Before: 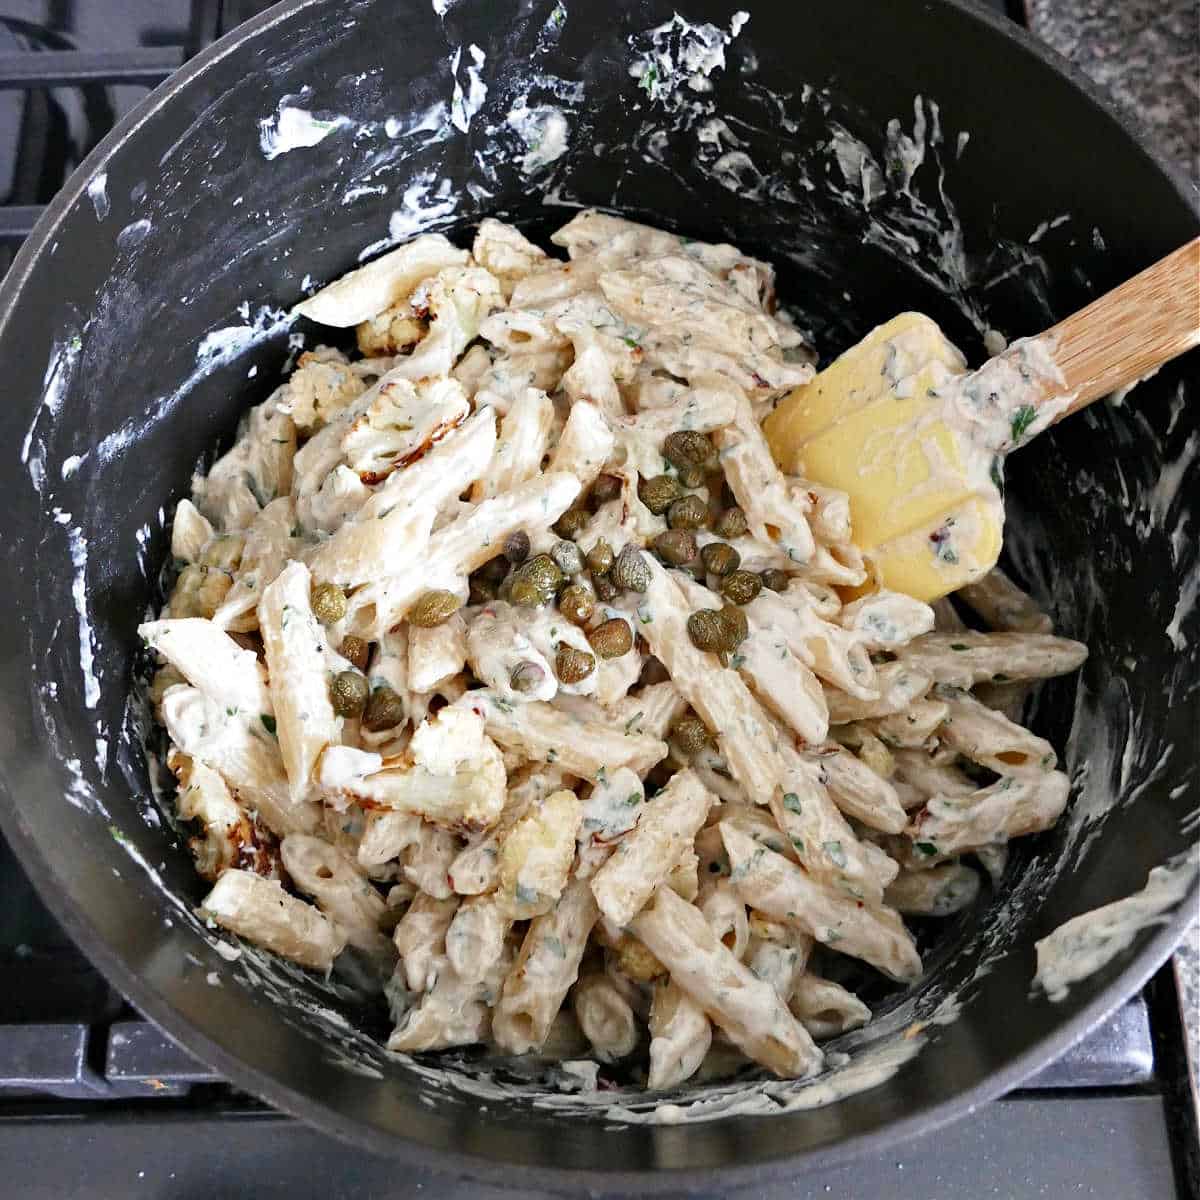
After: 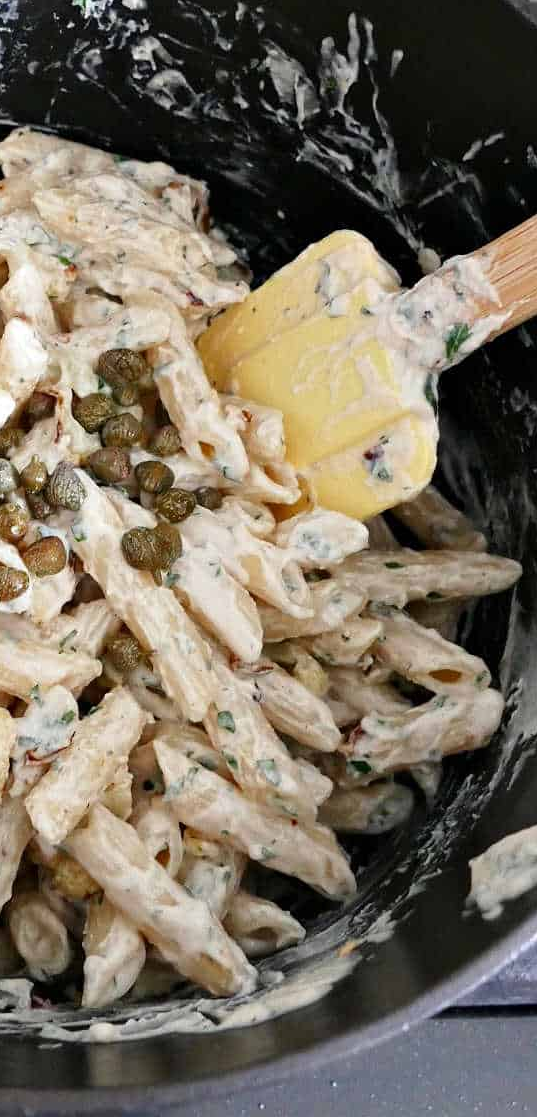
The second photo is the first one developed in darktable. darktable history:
crop: left 47.218%, top 6.895%, right 7.905%
